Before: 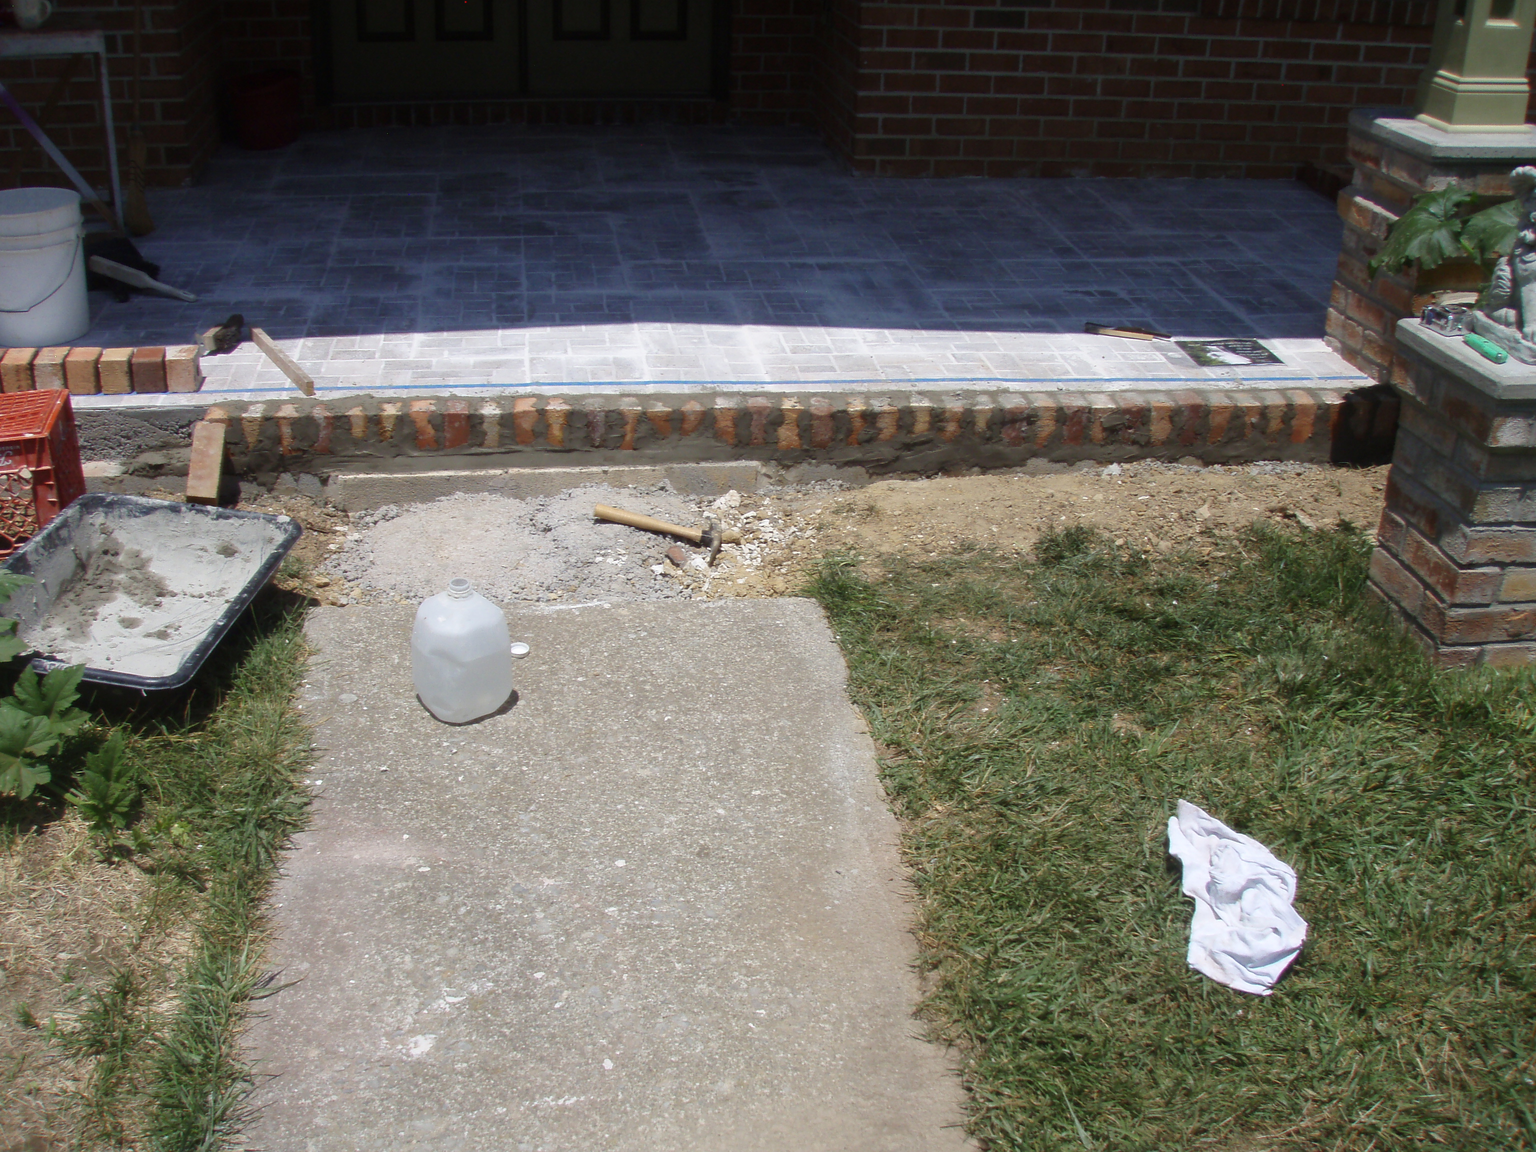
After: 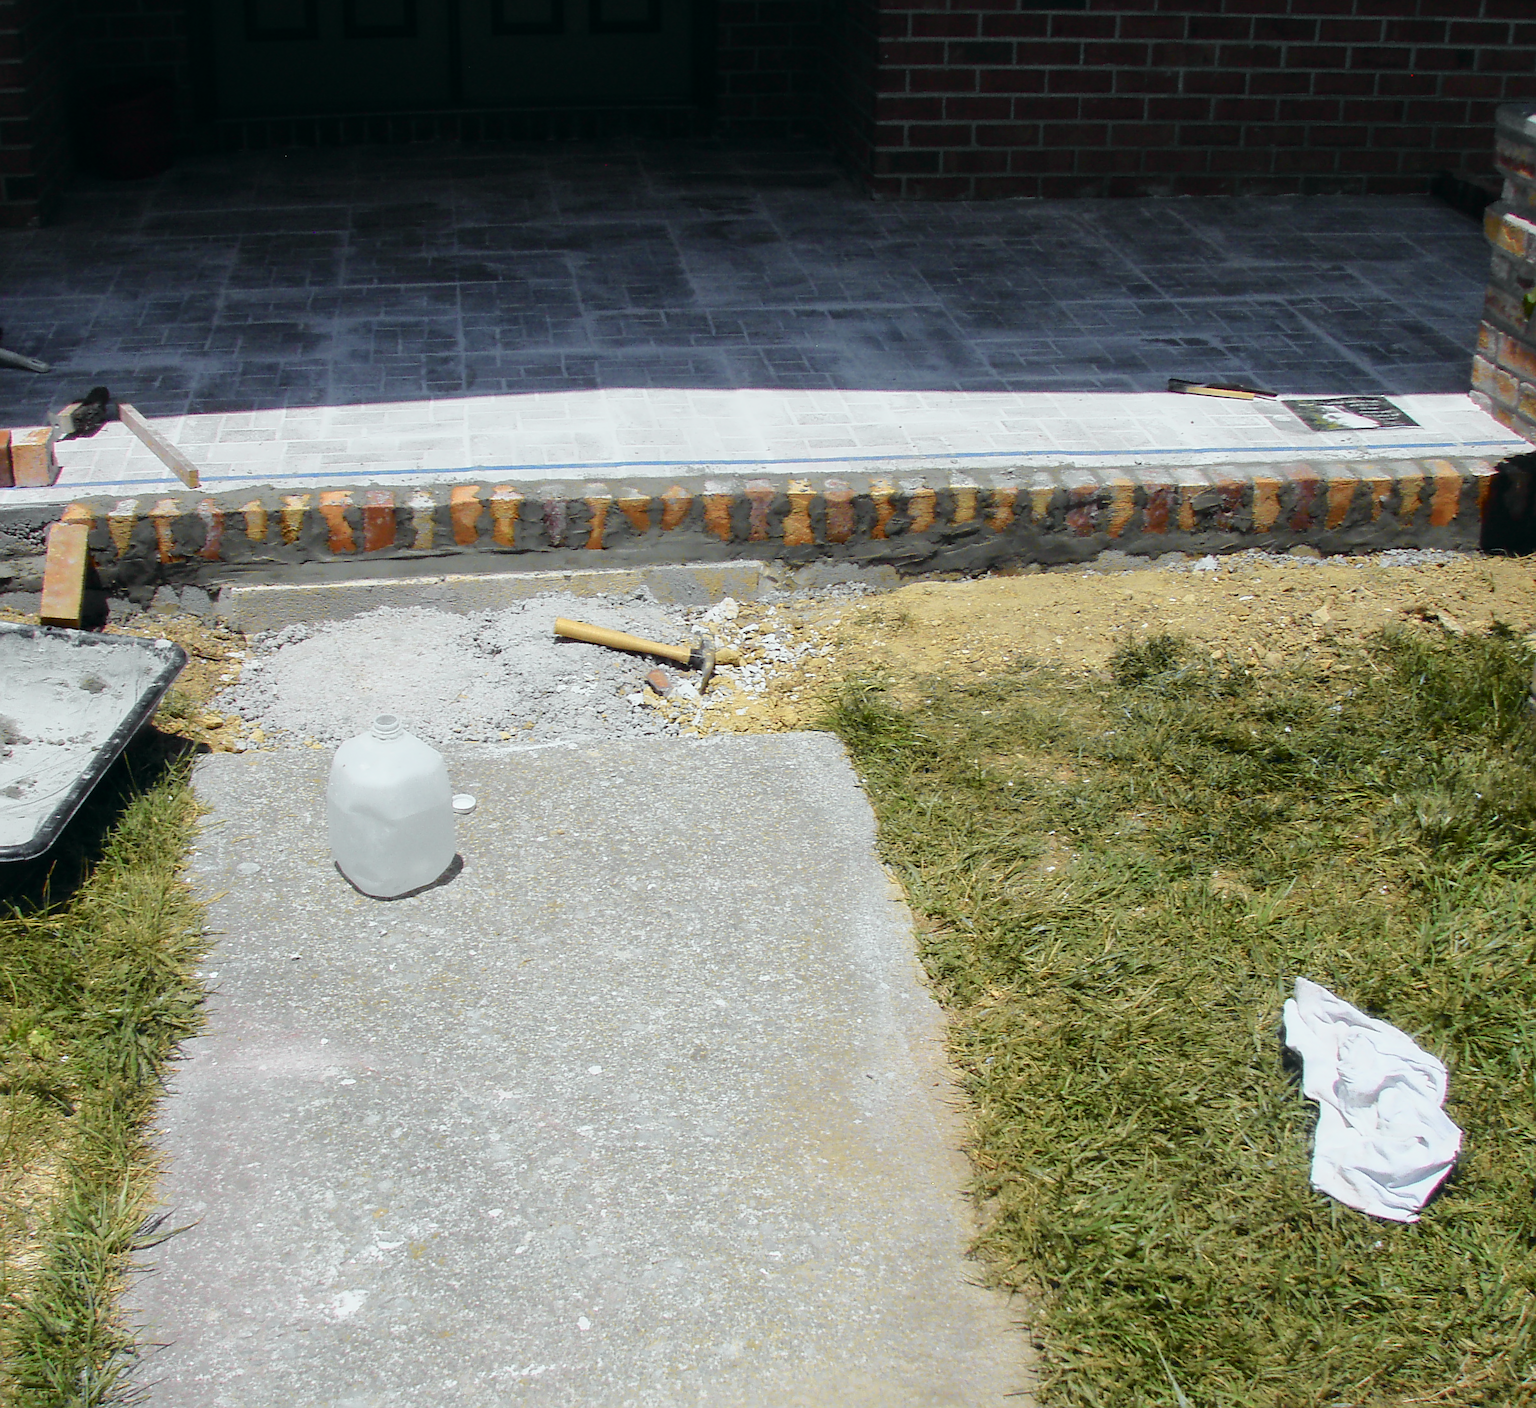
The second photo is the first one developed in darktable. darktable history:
crop and rotate: left 9.597%, right 10.195%
sharpen: on, module defaults
local contrast: highlights 61%, shadows 106%, detail 107%, midtone range 0.529
rotate and perspective: rotation -1°, crop left 0.011, crop right 0.989, crop top 0.025, crop bottom 0.975
tone curve: curves: ch0 [(0, 0.015) (0.084, 0.074) (0.162, 0.165) (0.304, 0.382) (0.466, 0.576) (0.654, 0.741) (0.848, 0.906) (0.984, 0.963)]; ch1 [(0, 0) (0.34, 0.235) (0.46, 0.46) (0.515, 0.502) (0.553, 0.567) (0.764, 0.815) (1, 1)]; ch2 [(0, 0) (0.44, 0.458) (0.479, 0.492) (0.524, 0.507) (0.547, 0.579) (0.673, 0.712) (1, 1)], color space Lab, independent channels, preserve colors none
